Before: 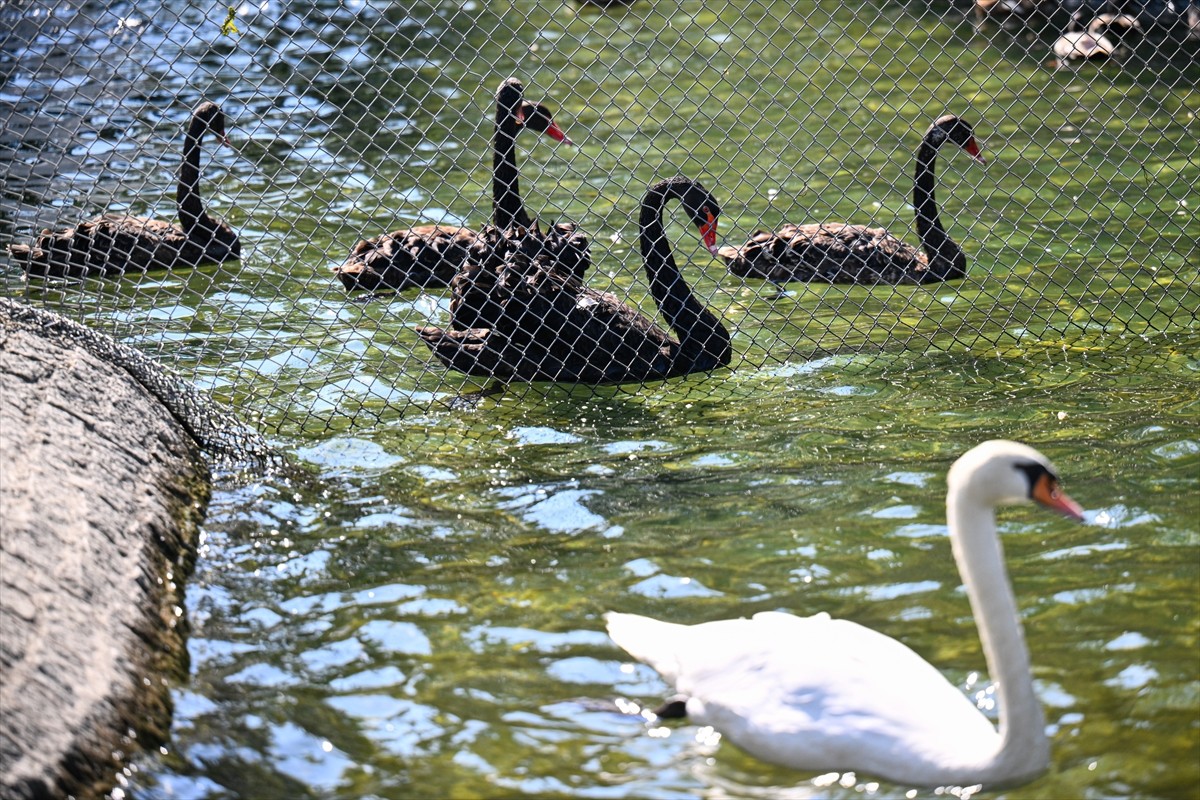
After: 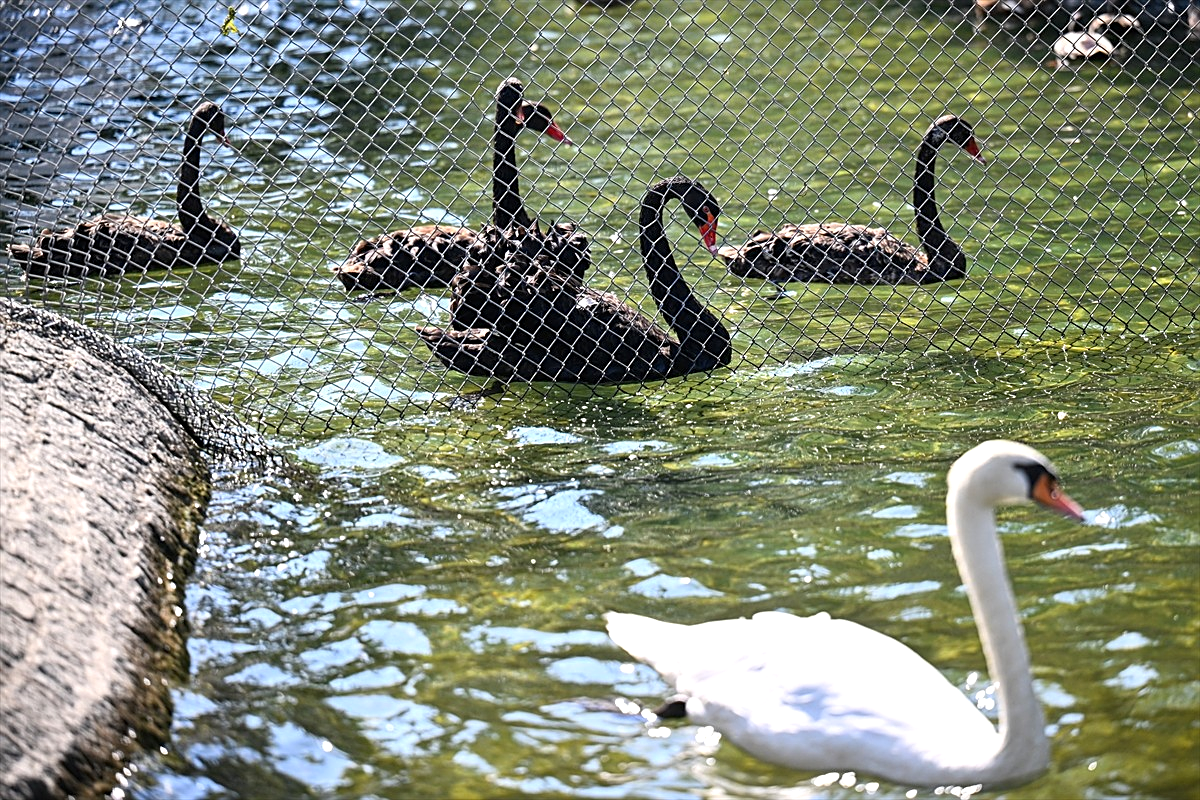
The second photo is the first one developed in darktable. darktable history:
sharpen: on, module defaults
exposure: exposure 0.197 EV, compensate highlight preservation false
